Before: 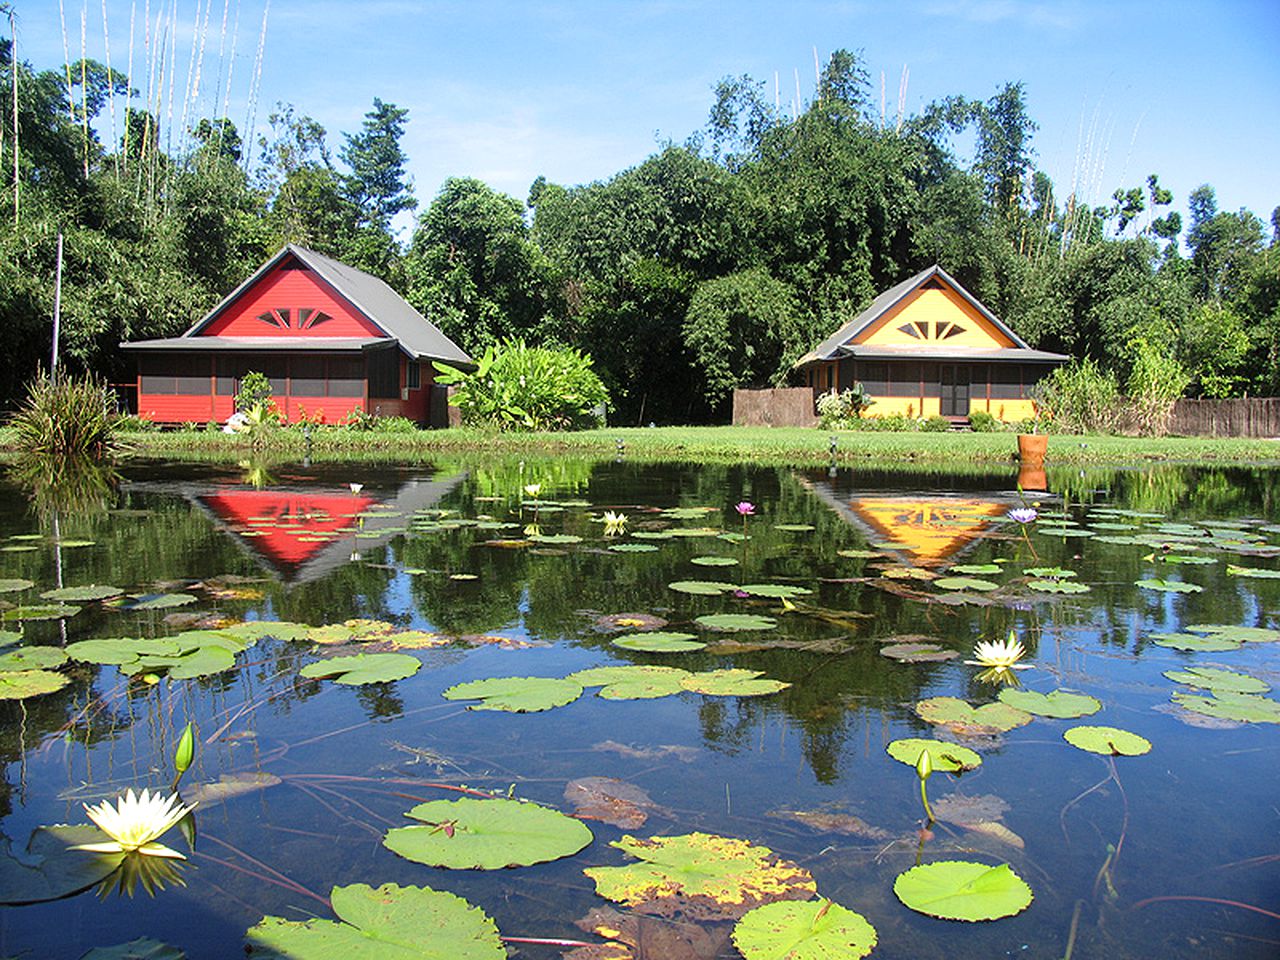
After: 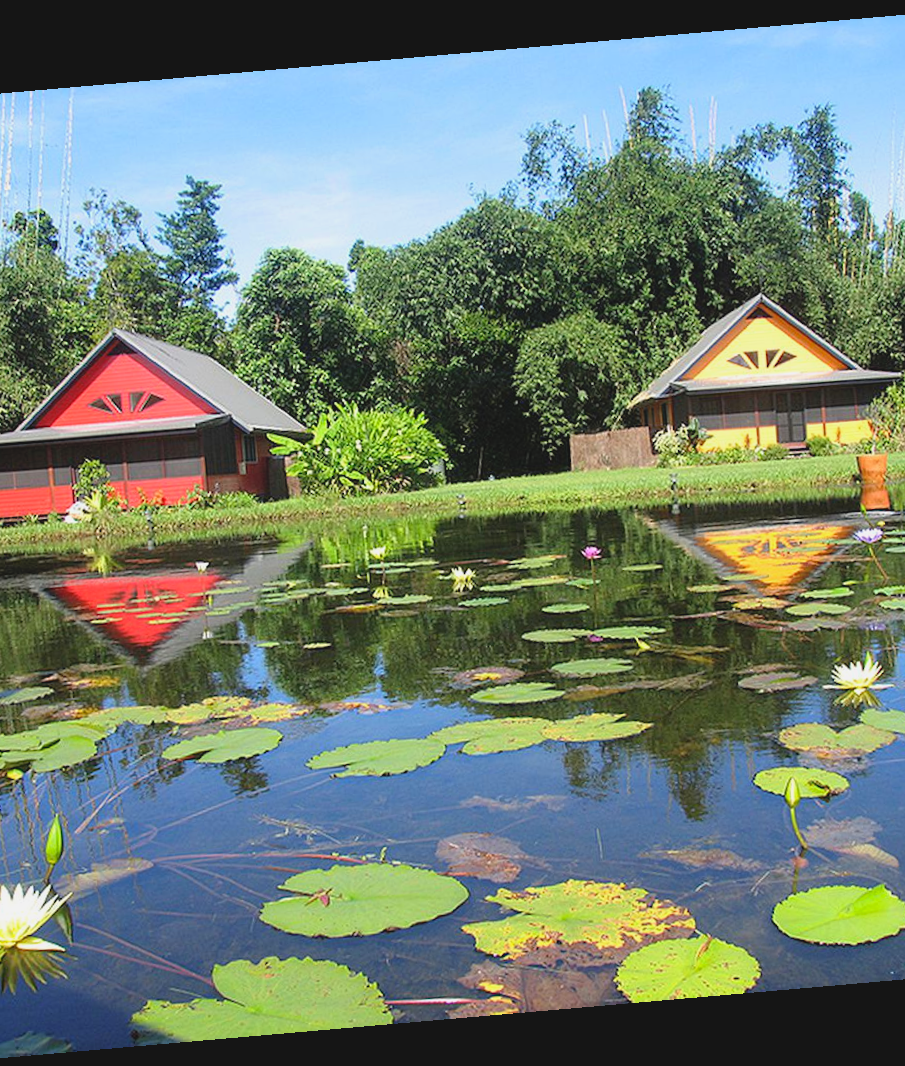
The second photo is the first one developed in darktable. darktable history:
crop and rotate: left 14.385%, right 18.948%
contrast brightness saturation: contrast -0.1, brightness 0.05, saturation 0.08
rotate and perspective: rotation -4.98°, automatic cropping off
